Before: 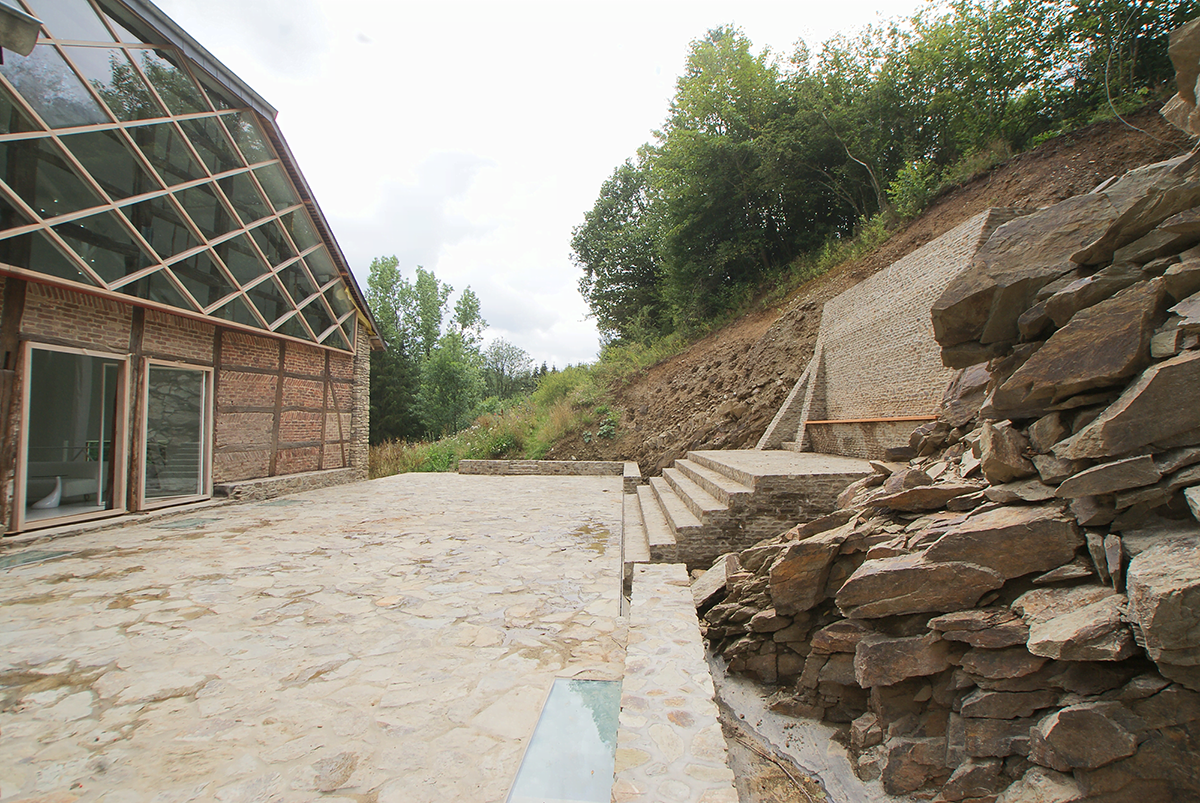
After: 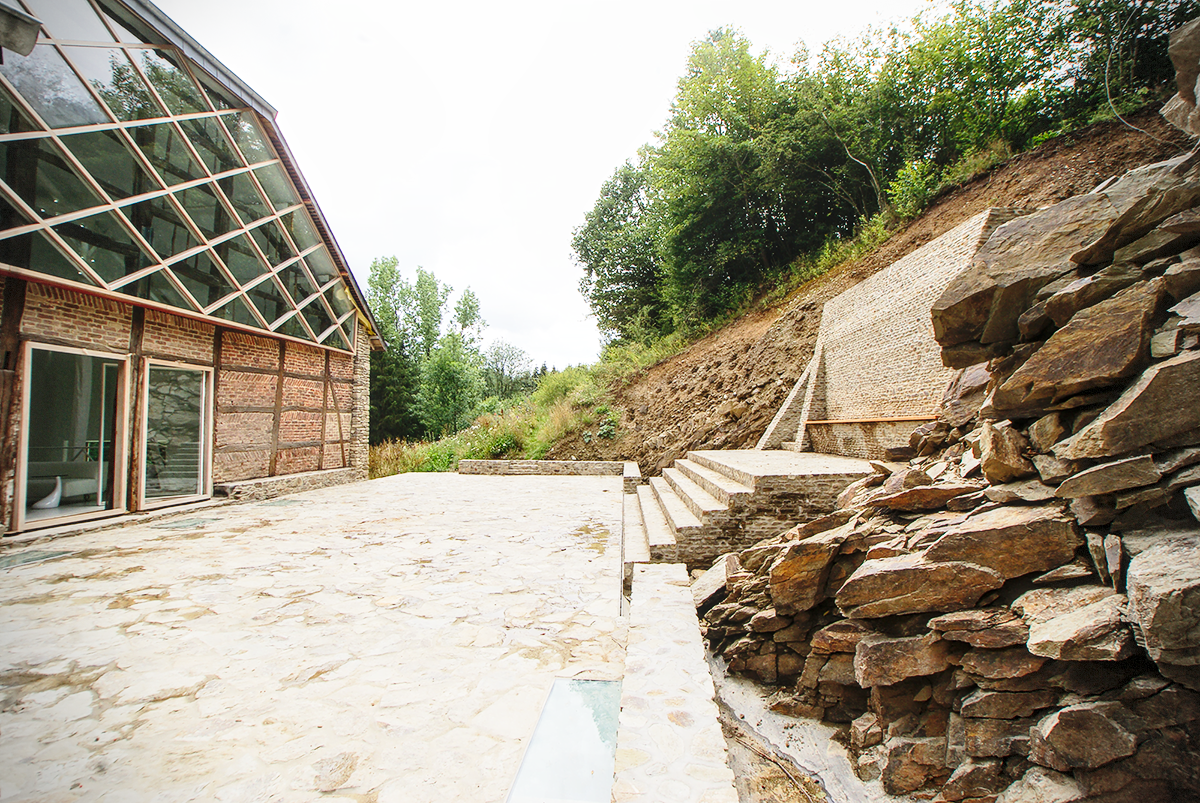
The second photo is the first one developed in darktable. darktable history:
local contrast: on, module defaults
base curve: curves: ch0 [(0, 0) (0.04, 0.03) (0.133, 0.232) (0.448, 0.748) (0.843, 0.968) (1, 1)], preserve colors none
vignetting: dithering 8-bit output, unbound false
